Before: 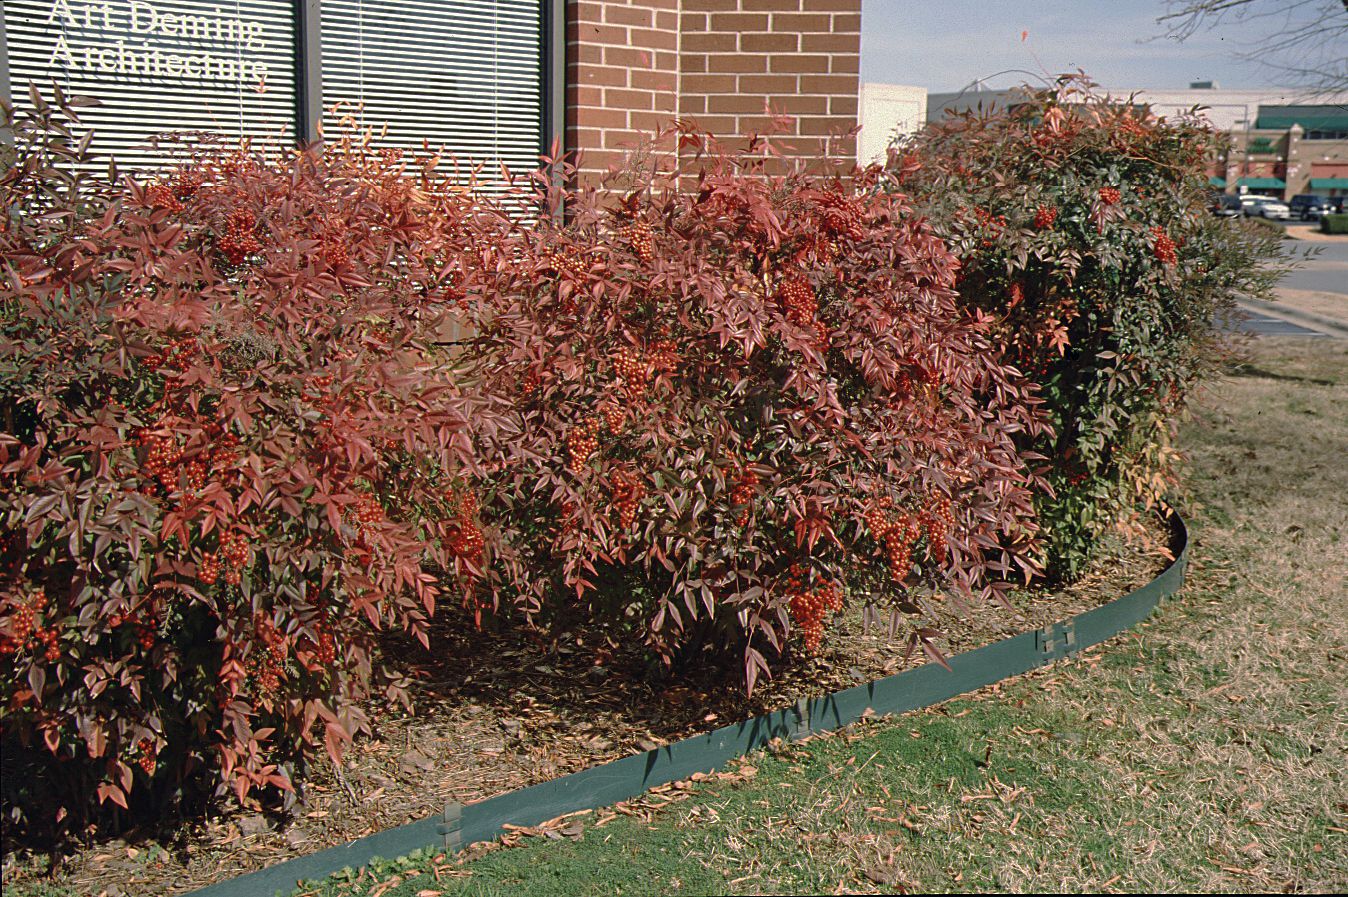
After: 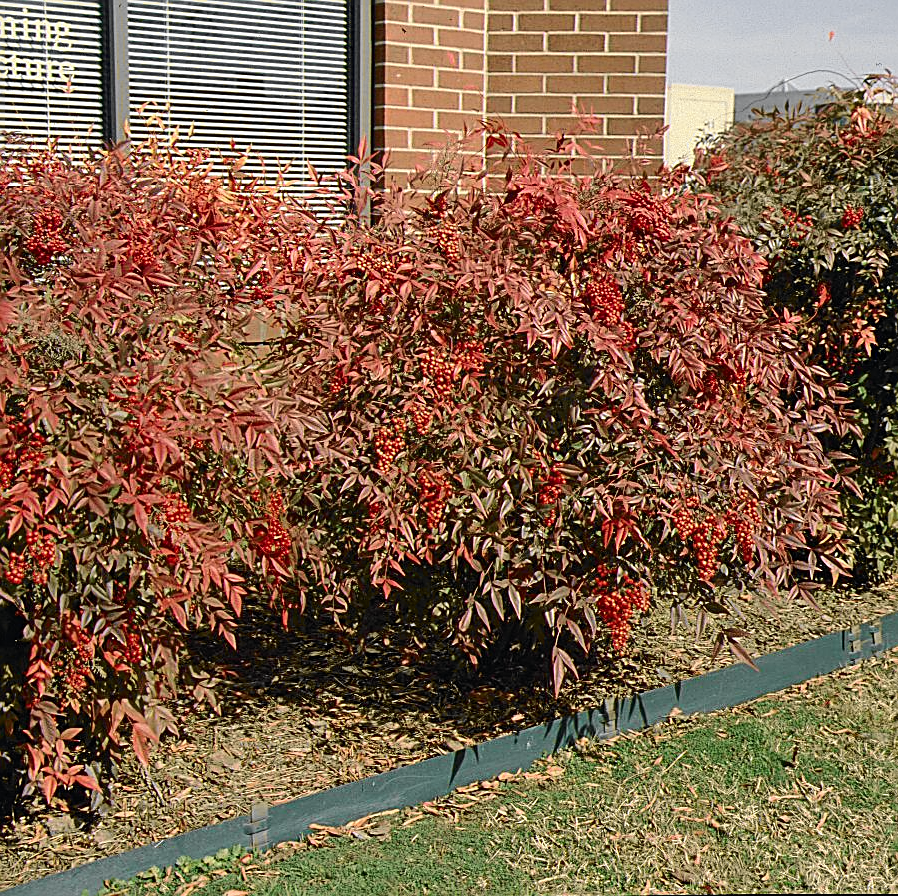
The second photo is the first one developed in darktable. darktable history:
sharpen: on, module defaults
tone curve: curves: ch0 [(0, 0) (0.071, 0.047) (0.266, 0.26) (0.483, 0.554) (0.753, 0.811) (1, 0.983)]; ch1 [(0, 0) (0.346, 0.307) (0.408, 0.387) (0.463, 0.465) (0.482, 0.493) (0.502, 0.499) (0.517, 0.502) (0.55, 0.548) (0.597, 0.61) (0.651, 0.698) (1, 1)]; ch2 [(0, 0) (0.346, 0.34) (0.434, 0.46) (0.485, 0.494) (0.5, 0.498) (0.517, 0.506) (0.526, 0.545) (0.583, 0.61) (0.625, 0.659) (1, 1)], color space Lab, independent channels, preserve colors none
crop and rotate: left 14.367%, right 18.96%
contrast equalizer: y [[0.502, 0.505, 0.512, 0.529, 0.564, 0.588], [0.5 ×6], [0.502, 0.505, 0.512, 0.529, 0.564, 0.588], [0, 0.001, 0.001, 0.004, 0.008, 0.011], [0, 0.001, 0.001, 0.004, 0.008, 0.011]], mix 0.299
